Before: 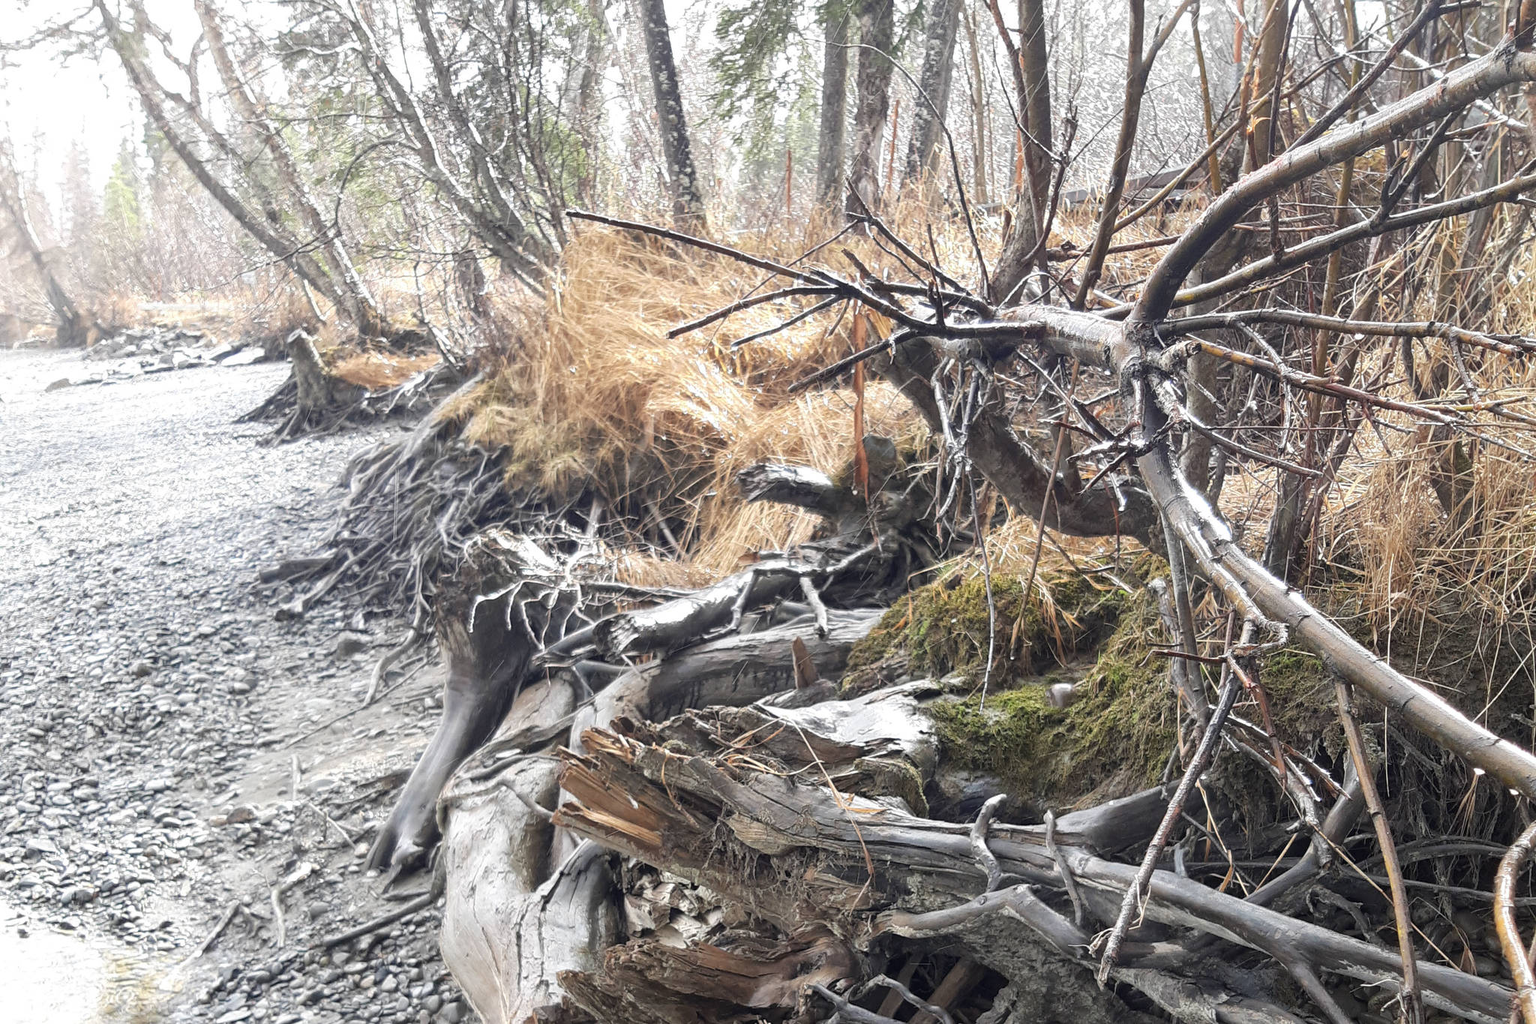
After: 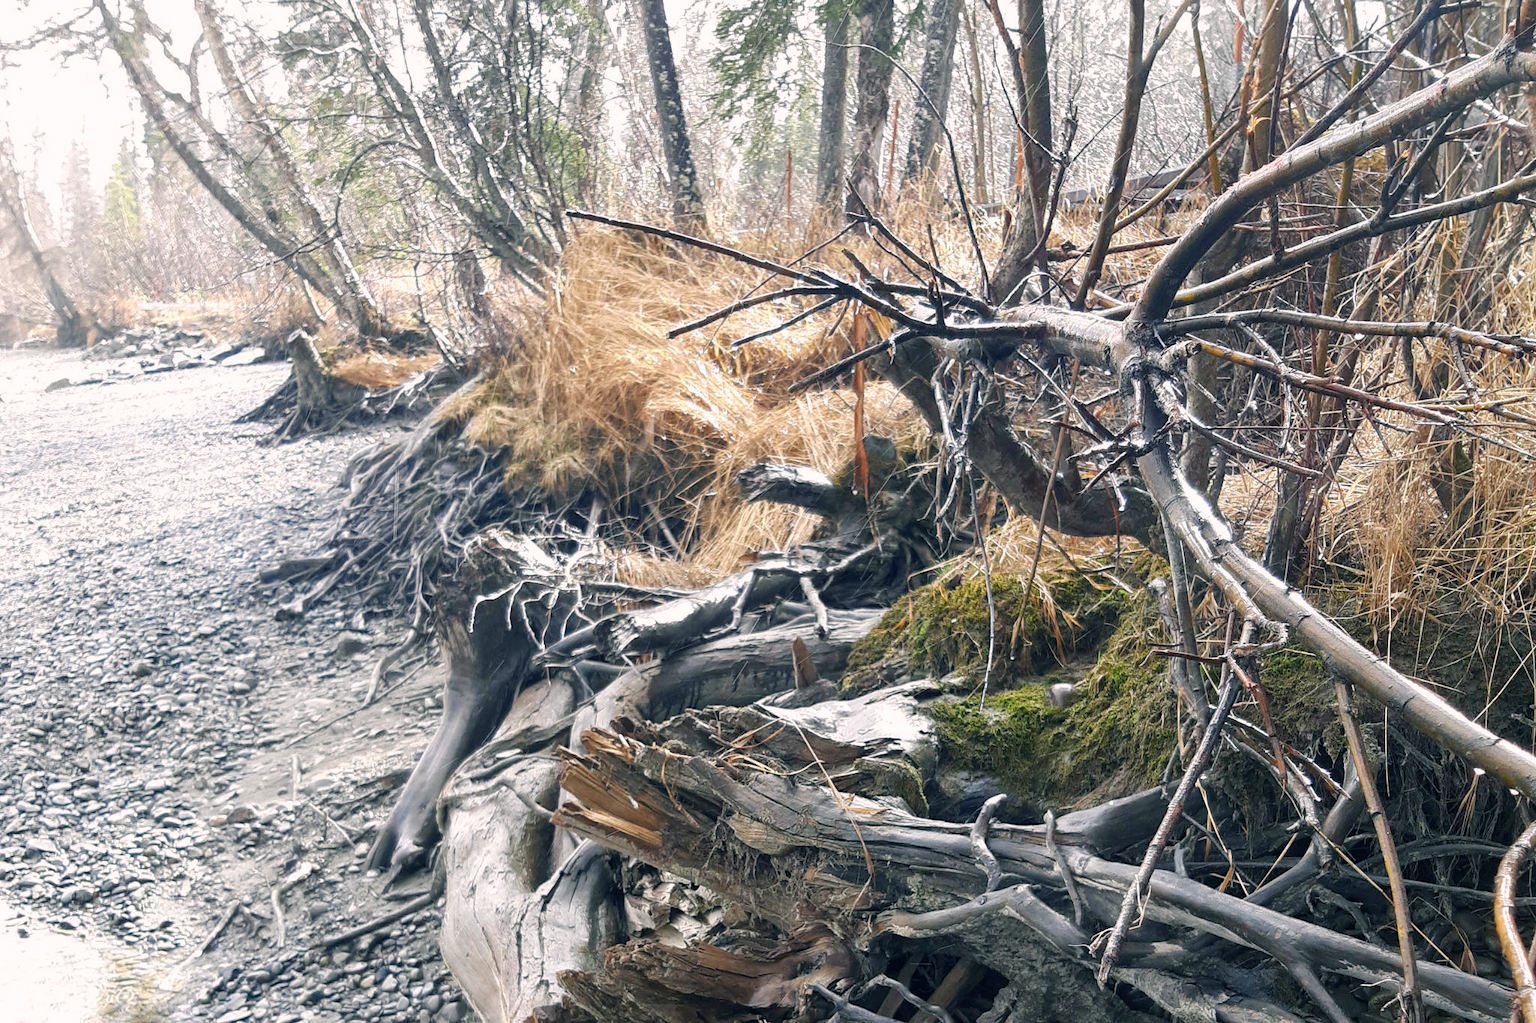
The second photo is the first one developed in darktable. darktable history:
color balance rgb: power › luminance -7.734%, power › chroma 1.101%, power › hue 216.06°, highlights gain › chroma 1.607%, highlights gain › hue 55.15°, perceptual saturation grading › global saturation 24.054%, perceptual saturation grading › highlights -24.386%, perceptual saturation grading › mid-tones 24.32%, perceptual saturation grading › shadows 41.068%, global vibrance 10.892%
